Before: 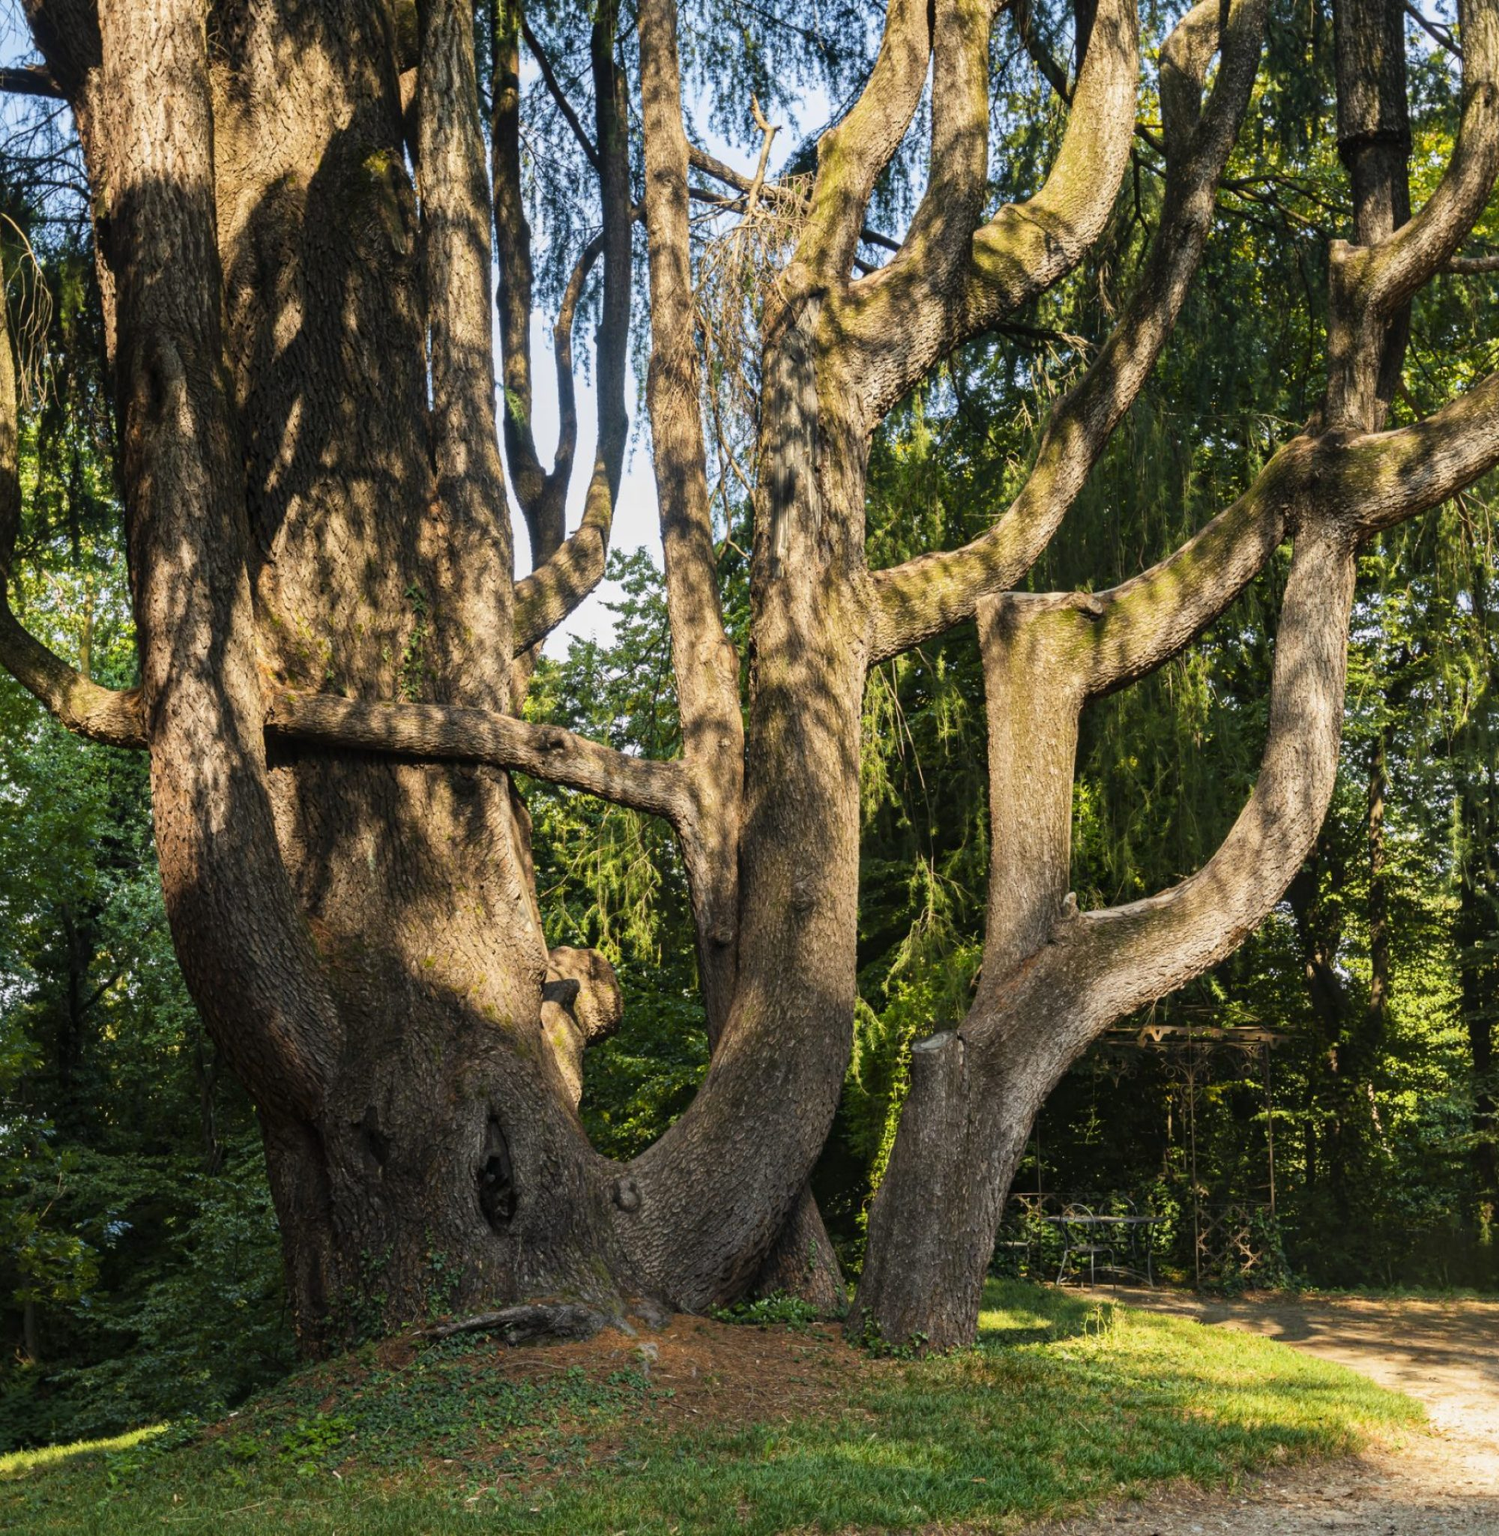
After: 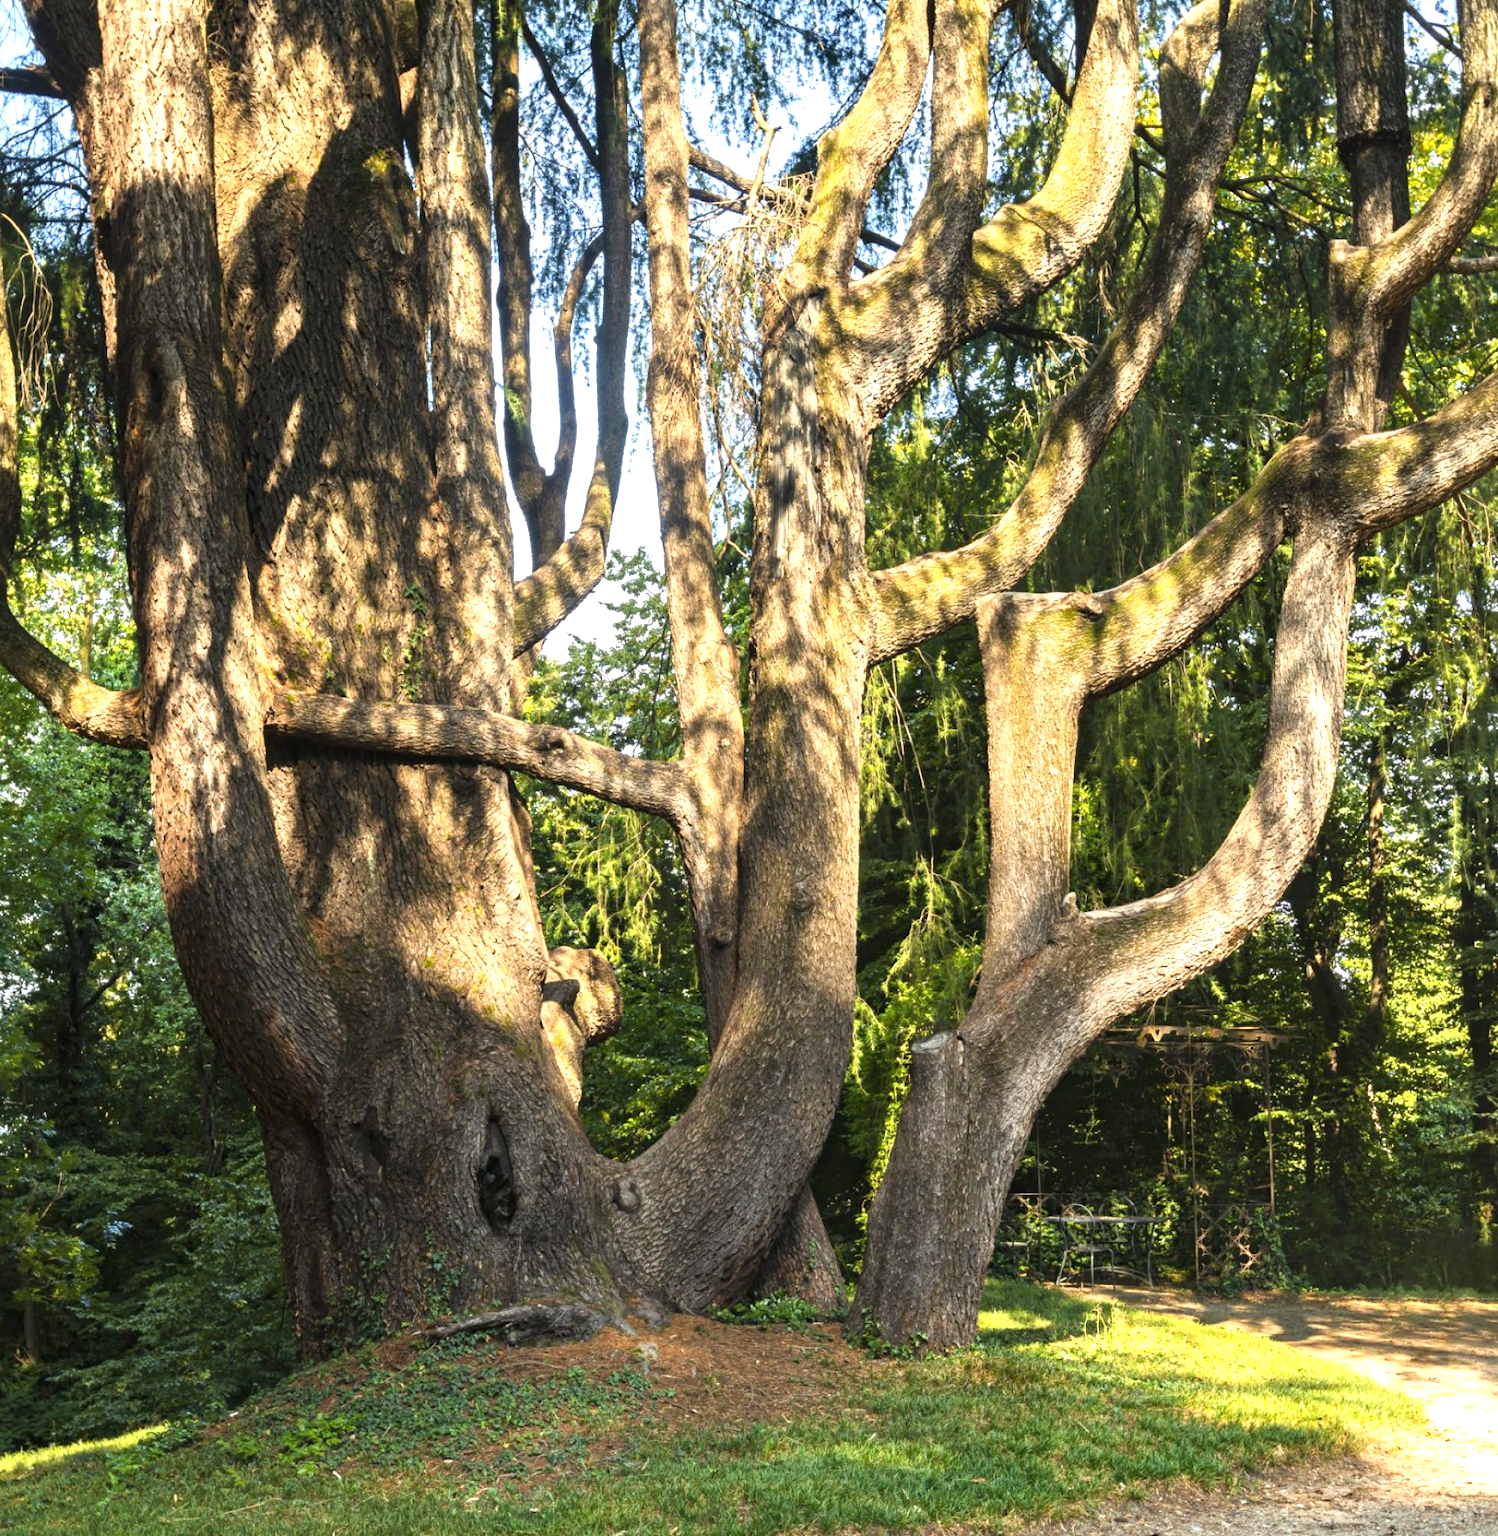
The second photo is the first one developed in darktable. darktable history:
exposure: exposure 0.911 EV, compensate exposure bias true, compensate highlight preservation false
